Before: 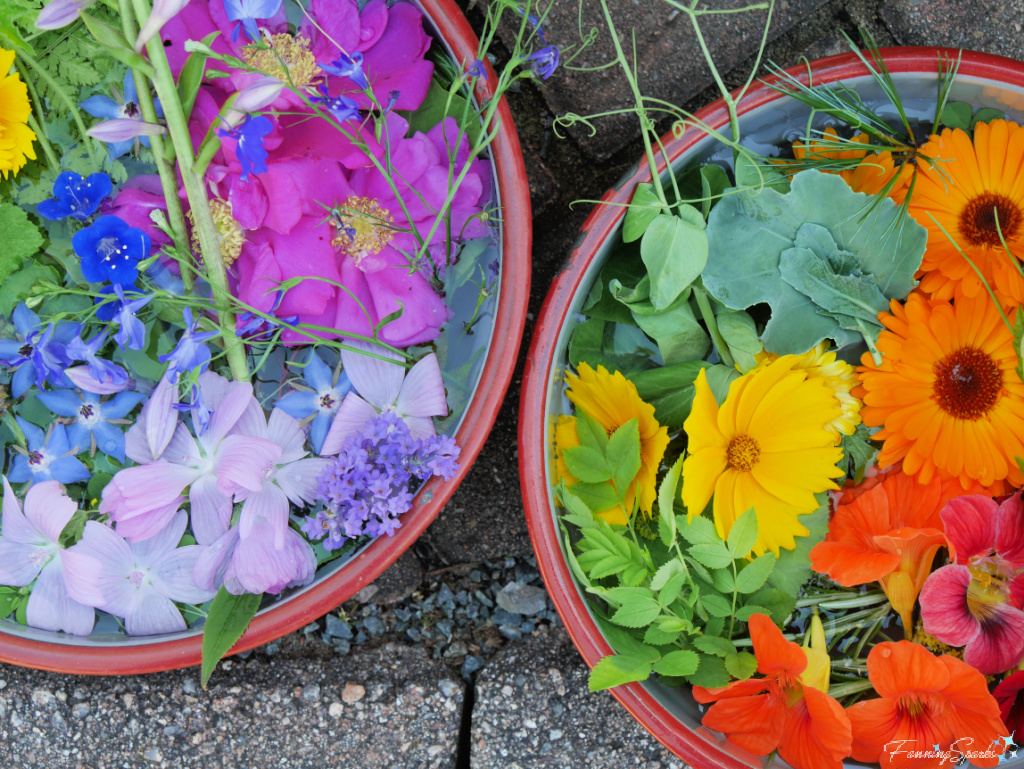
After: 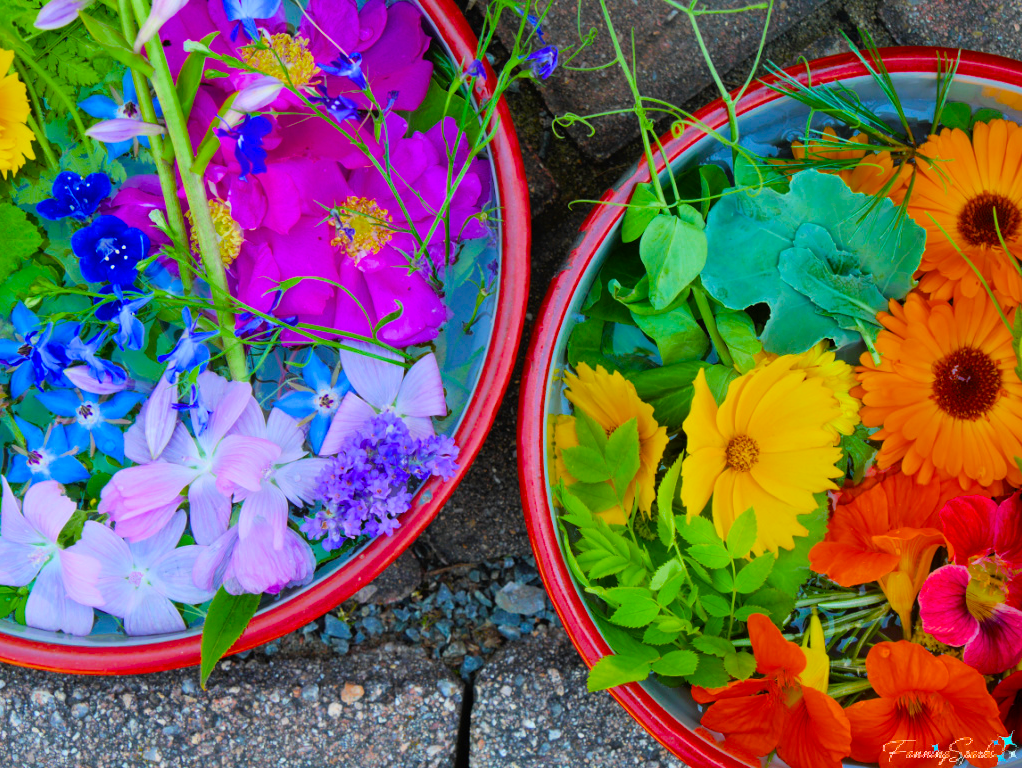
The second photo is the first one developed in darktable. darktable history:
crop: left 0.18%
color balance rgb: perceptual saturation grading › global saturation 65.014%, perceptual saturation grading › highlights 50.942%, perceptual saturation grading › shadows 29.33%, global vibrance 0.667%
